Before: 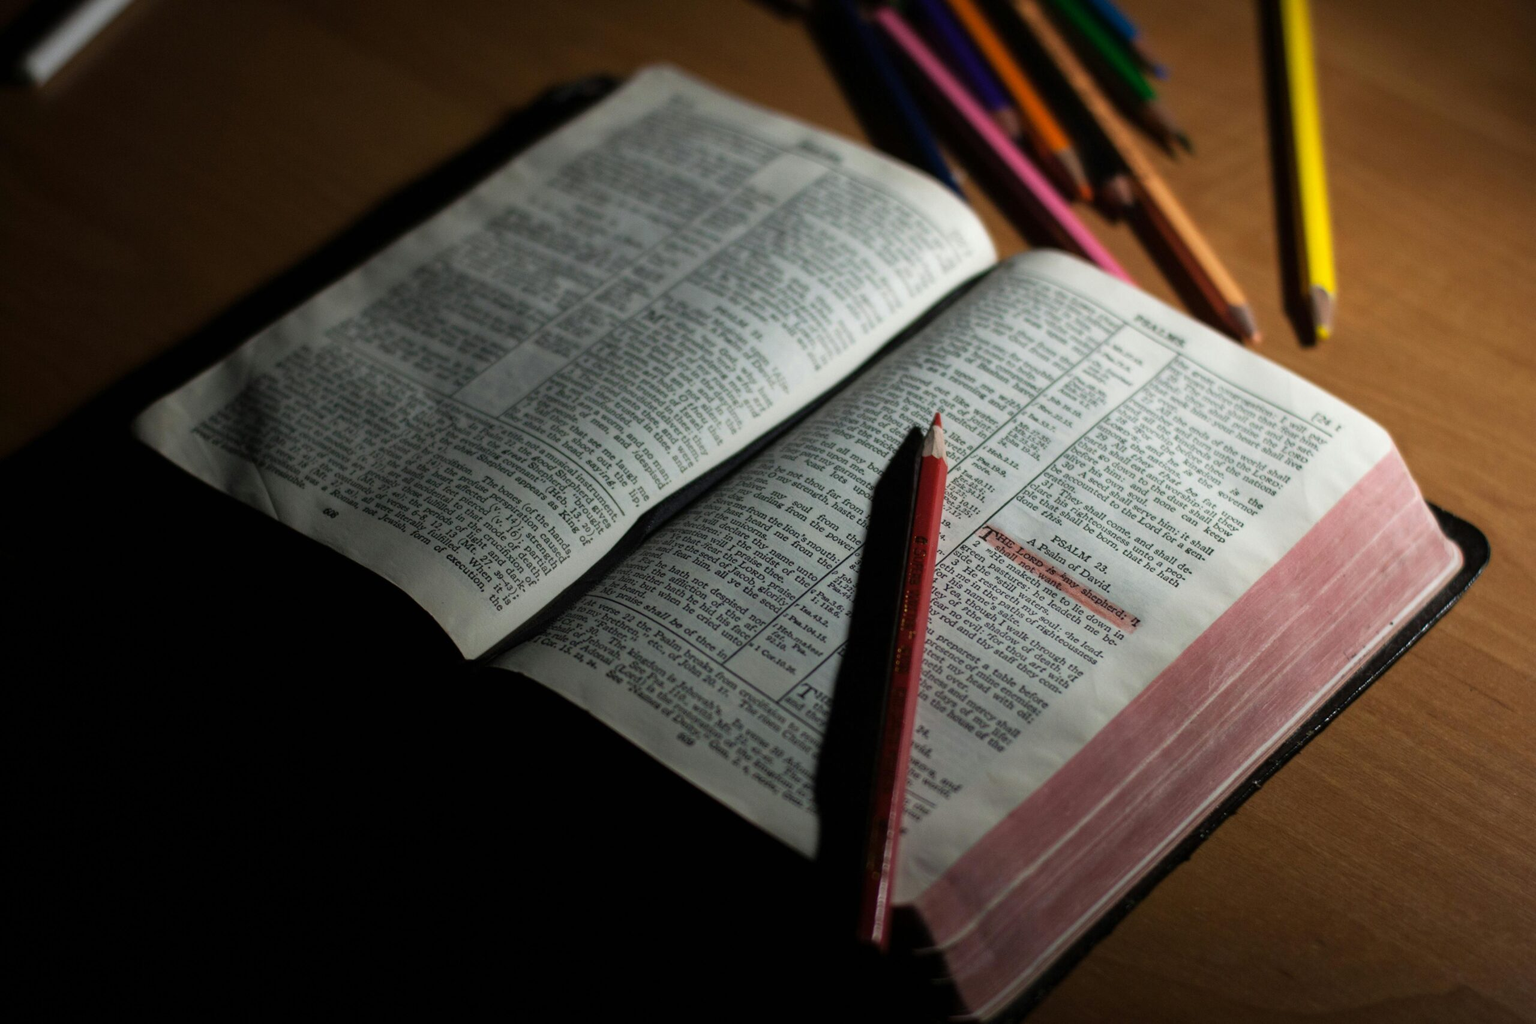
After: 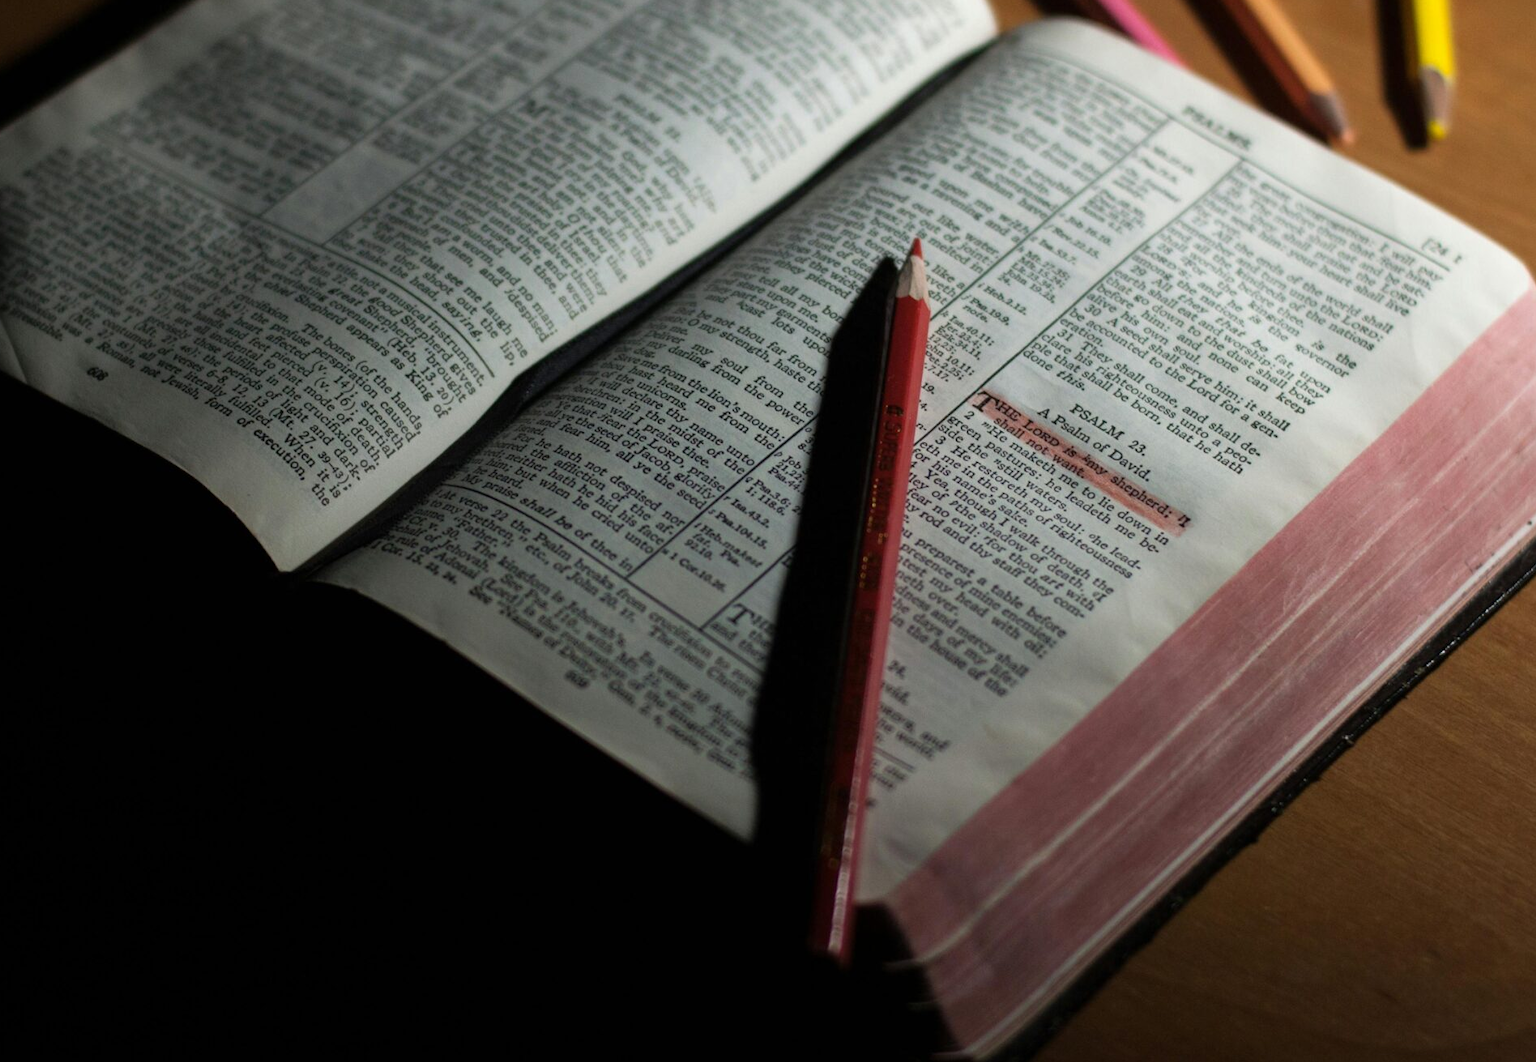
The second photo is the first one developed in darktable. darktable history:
crop: left 16.858%, top 23.104%, right 9.068%
